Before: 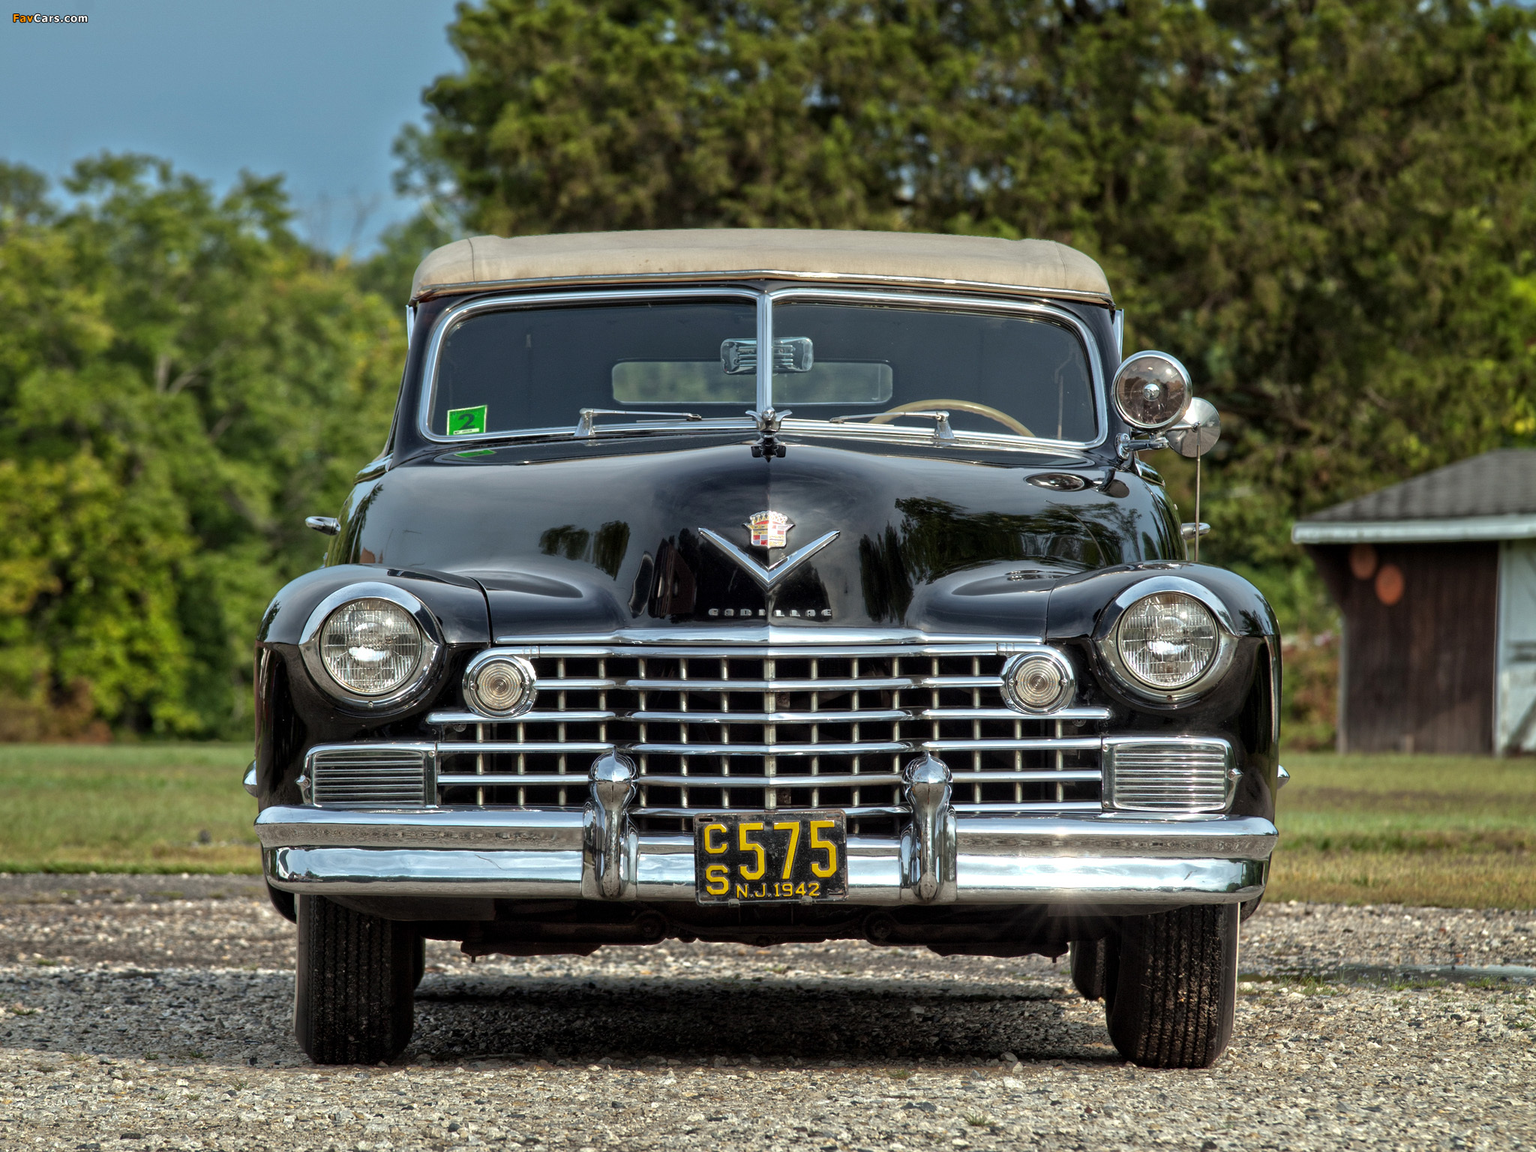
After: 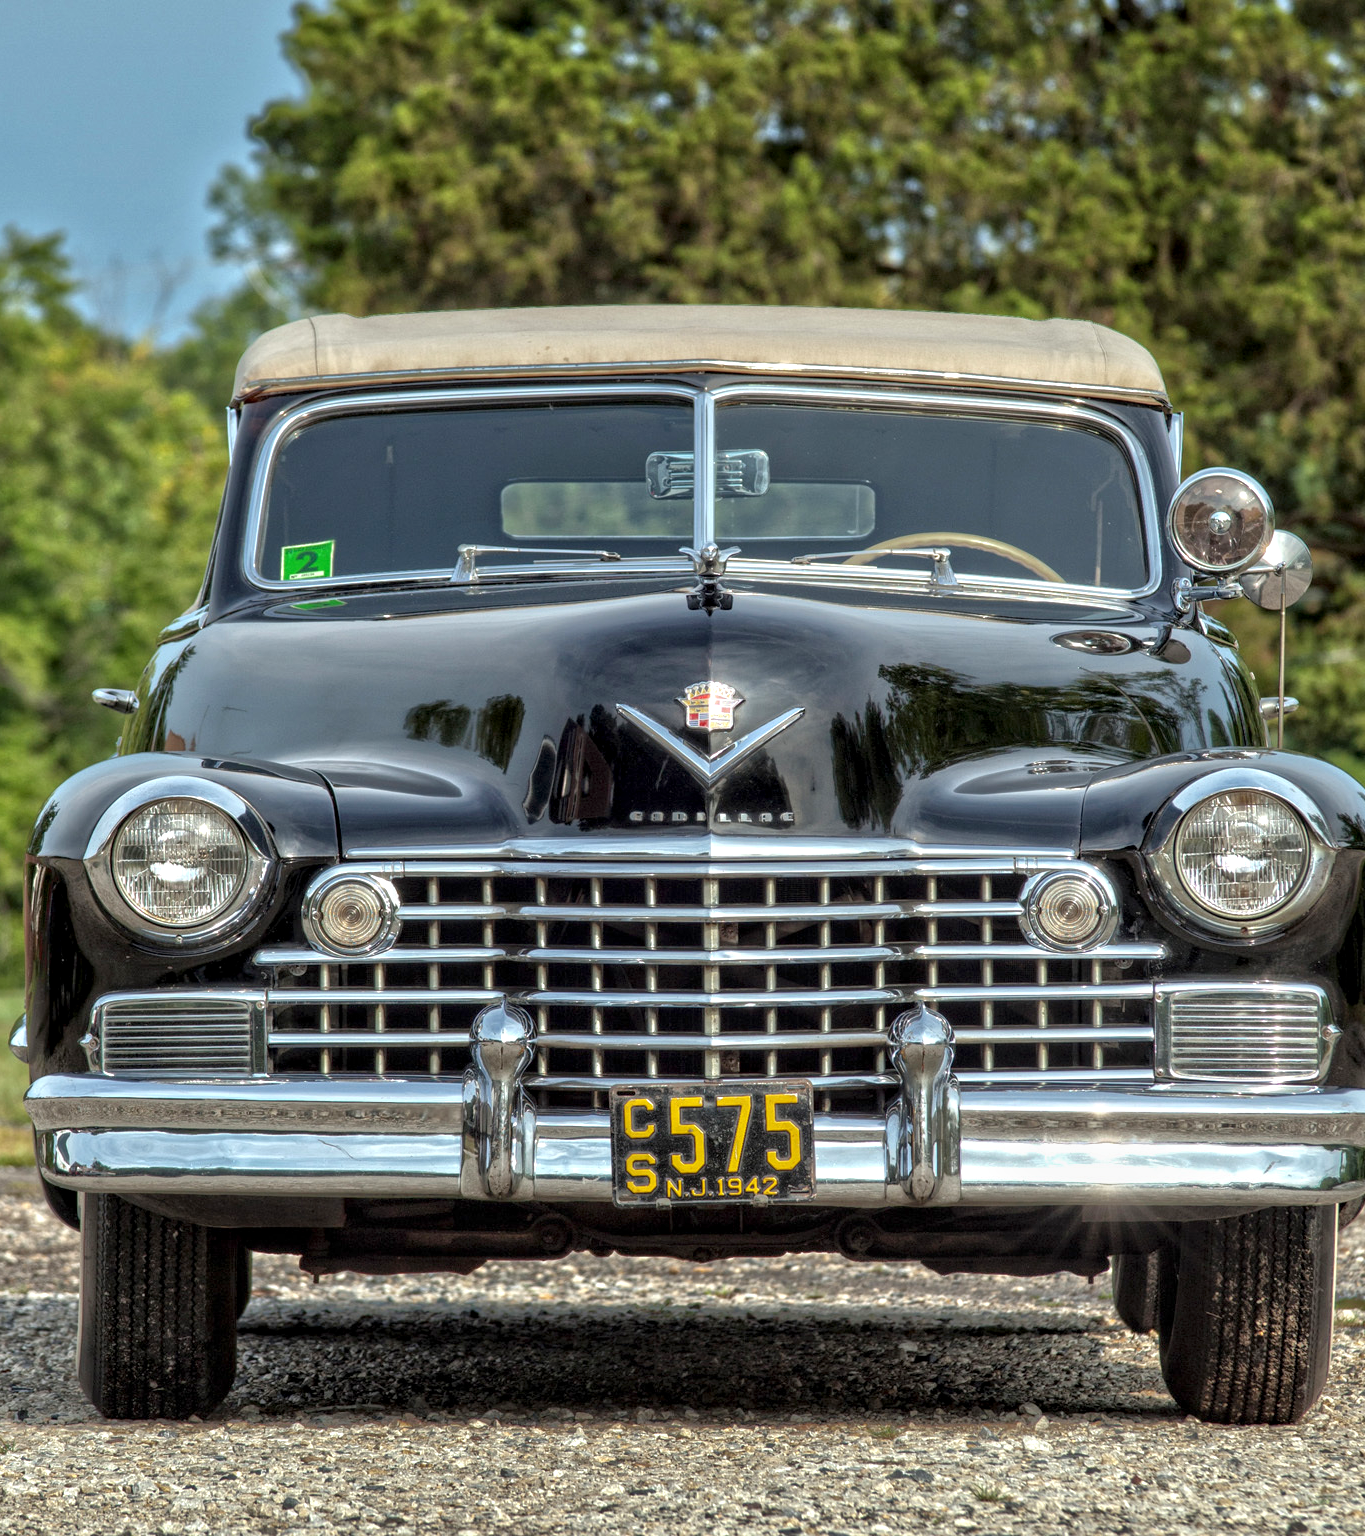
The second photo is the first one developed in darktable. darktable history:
local contrast: on, module defaults
crop: left 15.419%, right 17.914%
tone equalizer: -8 EV 1 EV, -7 EV 1 EV, -6 EV 1 EV, -5 EV 1 EV, -4 EV 1 EV, -3 EV 0.75 EV, -2 EV 0.5 EV, -1 EV 0.25 EV
